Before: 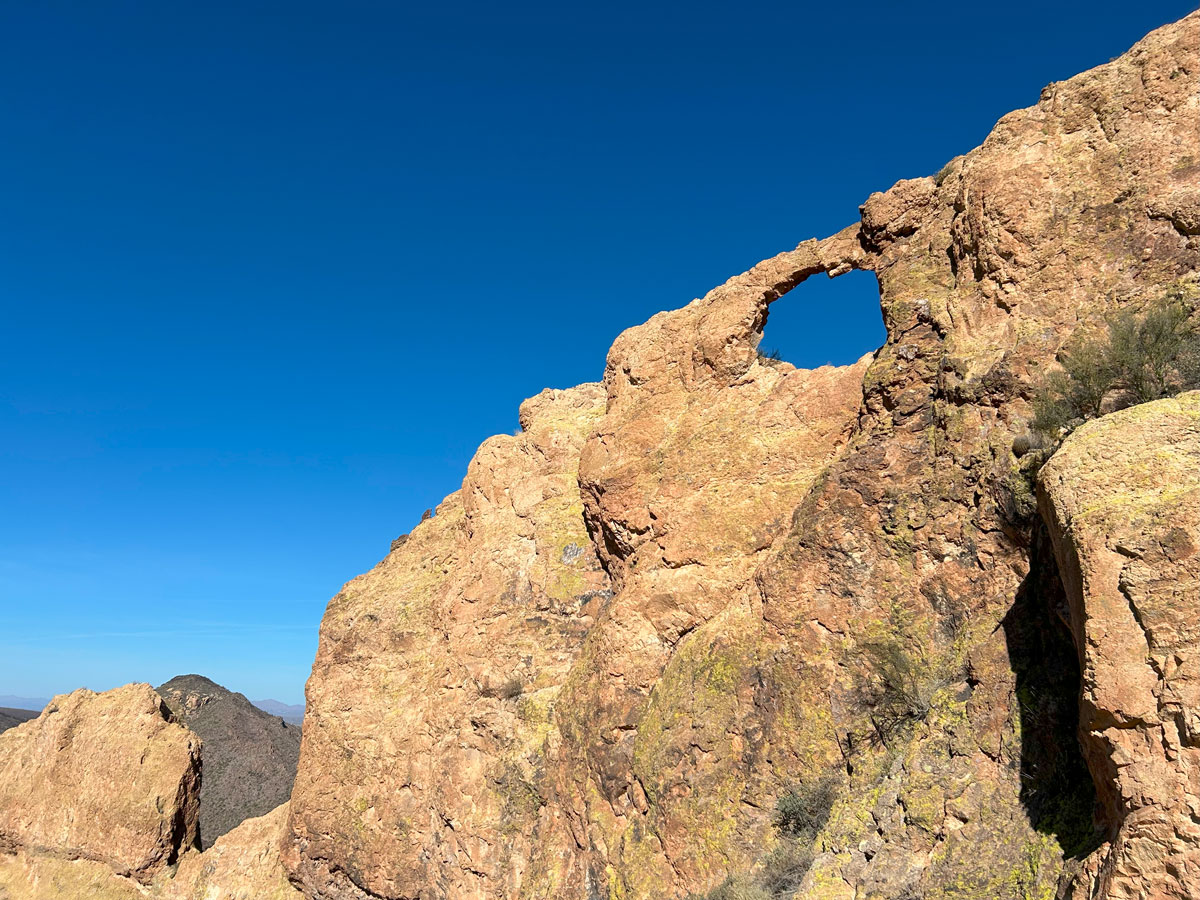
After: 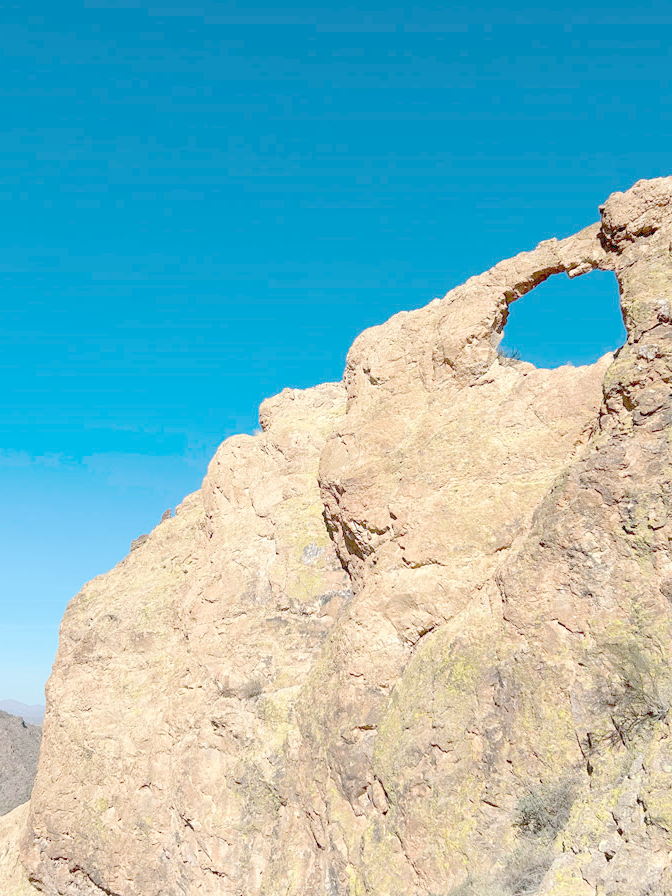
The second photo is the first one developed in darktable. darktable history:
crop: left 21.674%, right 22.086%
